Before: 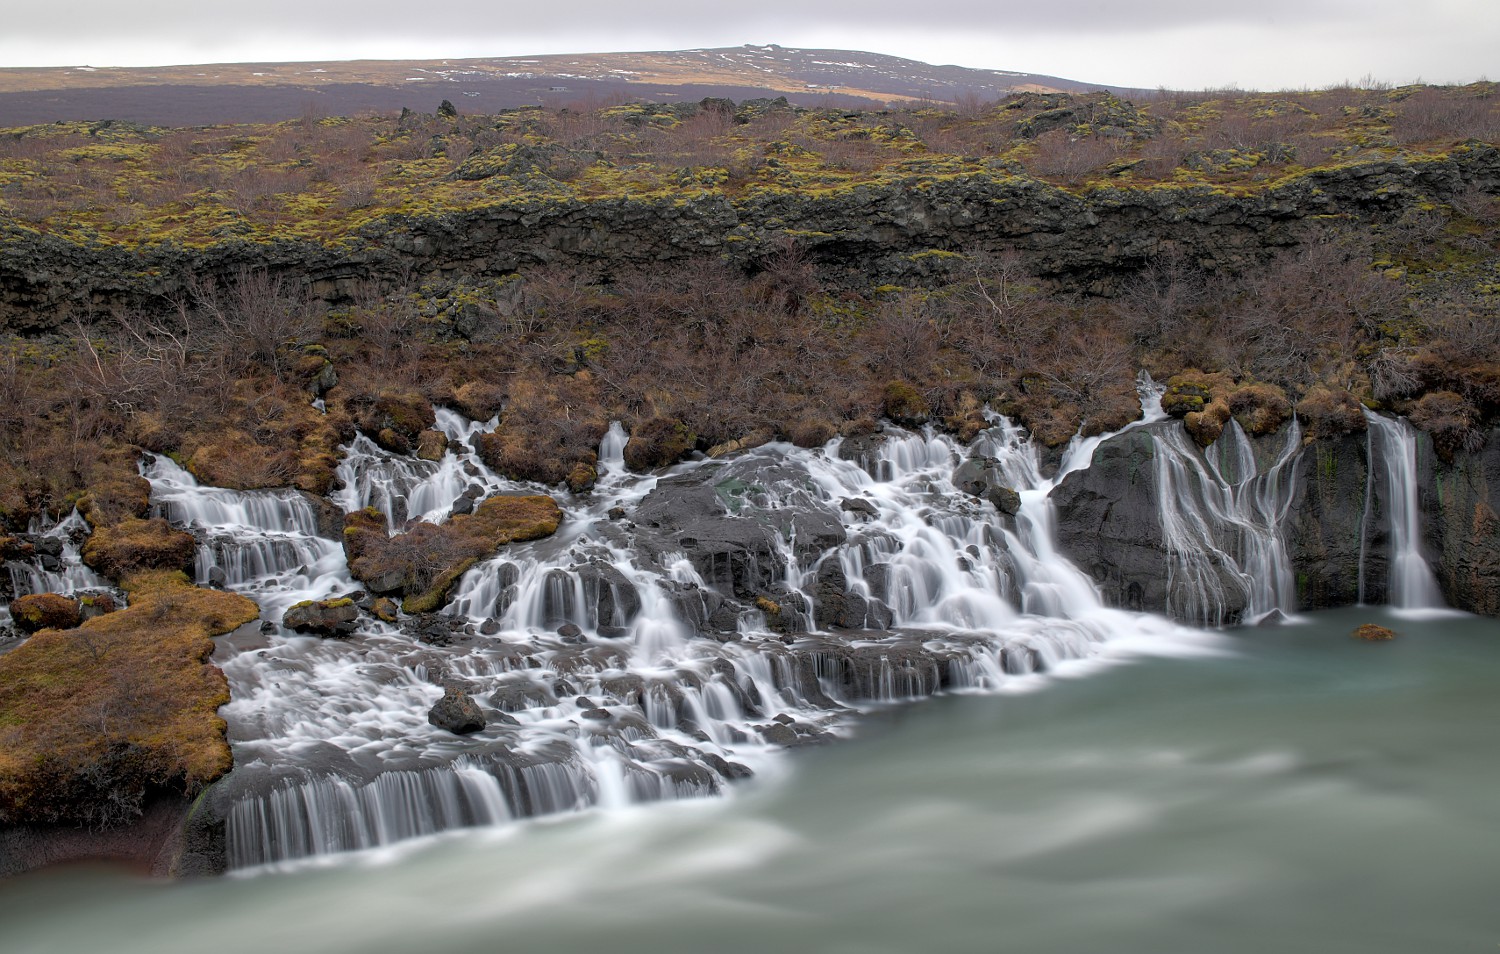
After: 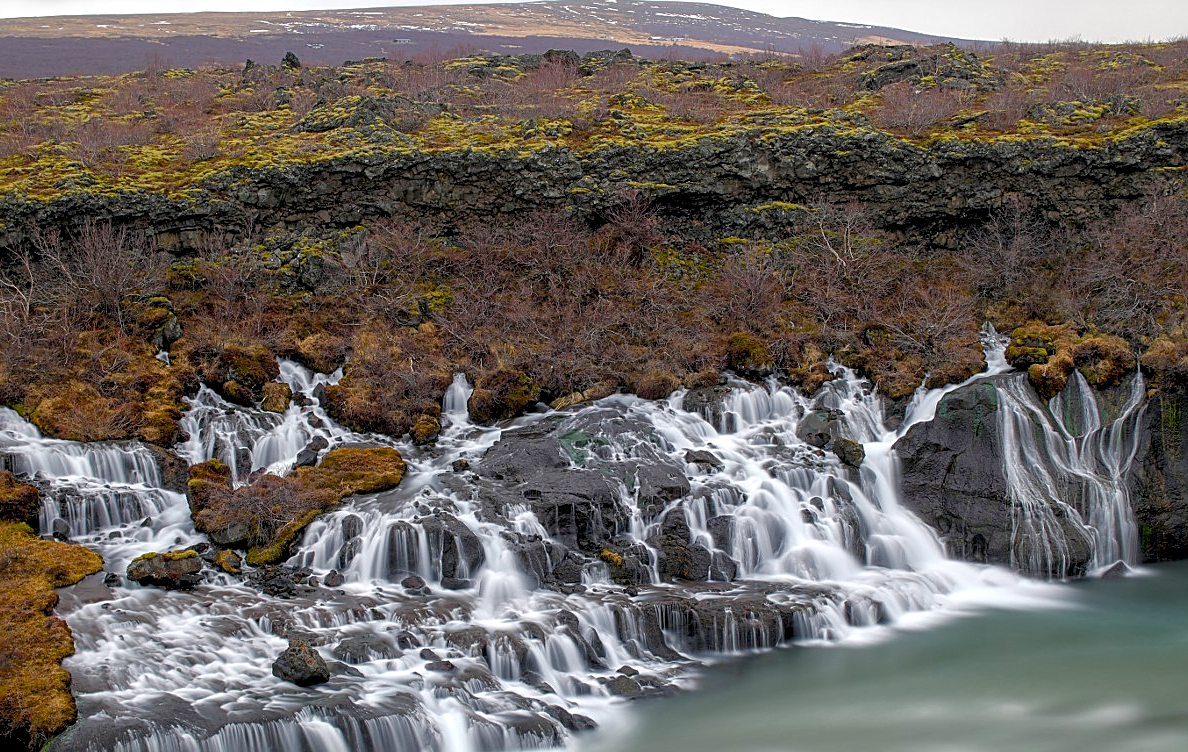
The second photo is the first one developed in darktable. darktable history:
local contrast: on, module defaults
crop and rotate: left 10.457%, top 5.119%, right 10.324%, bottom 15.995%
sharpen: on, module defaults
color balance rgb: global offset › luminance -0.271%, global offset › hue 262.04°, linear chroma grading › global chroma 15.23%, perceptual saturation grading › global saturation 25.766%, perceptual saturation grading › highlights -50.114%, perceptual saturation grading › shadows 30.09%
